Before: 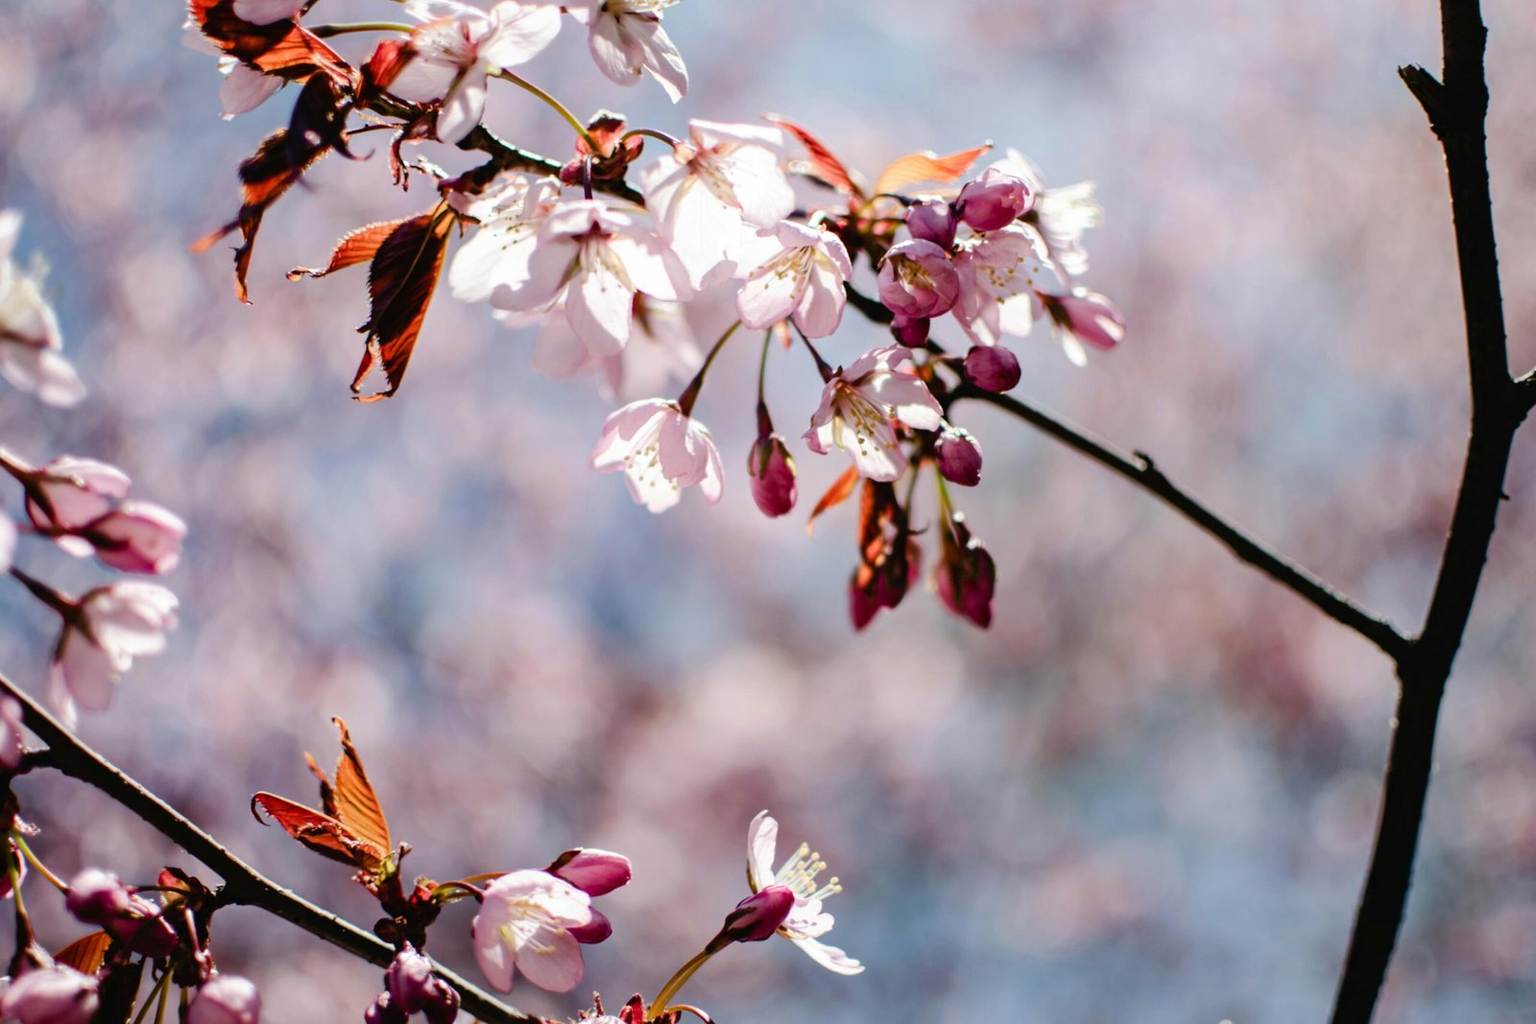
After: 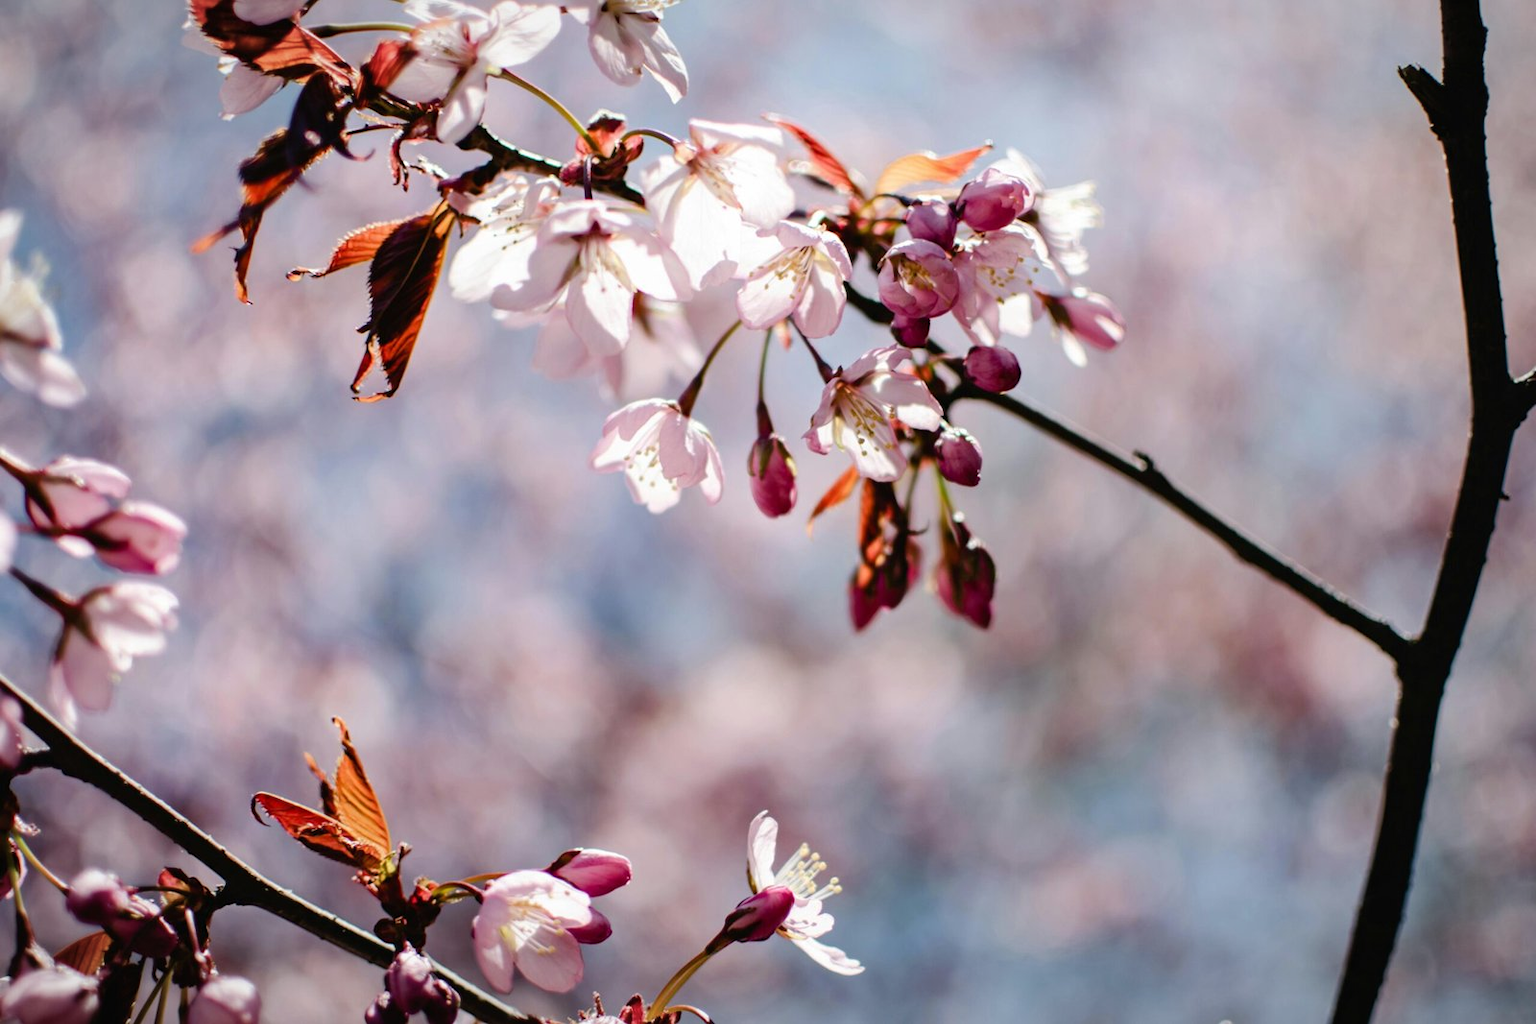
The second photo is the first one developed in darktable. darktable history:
vignetting: fall-off start 99.05%, fall-off radius 100.26%, width/height ratio 1.426
